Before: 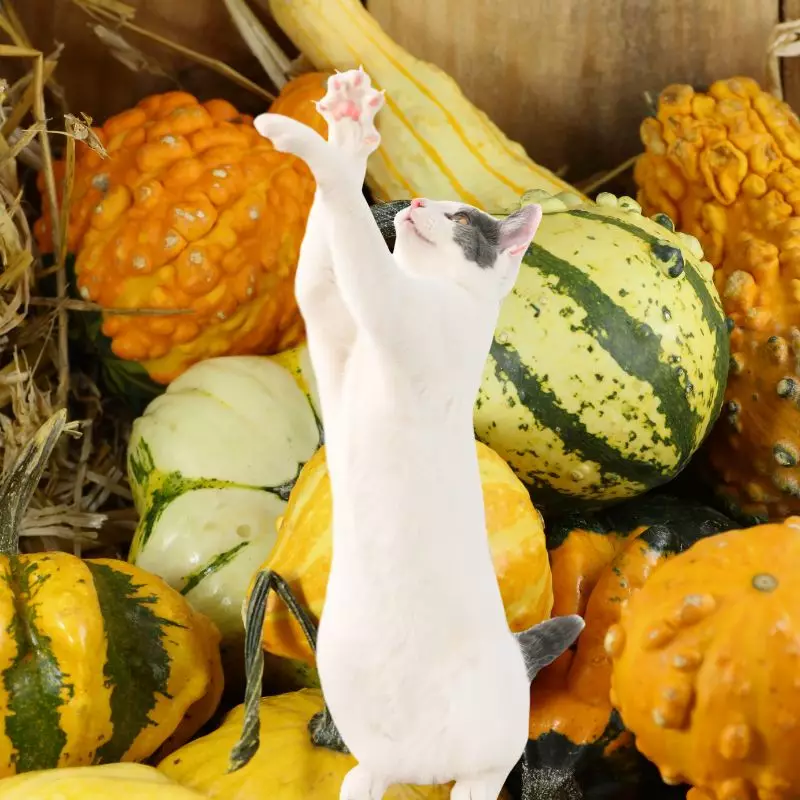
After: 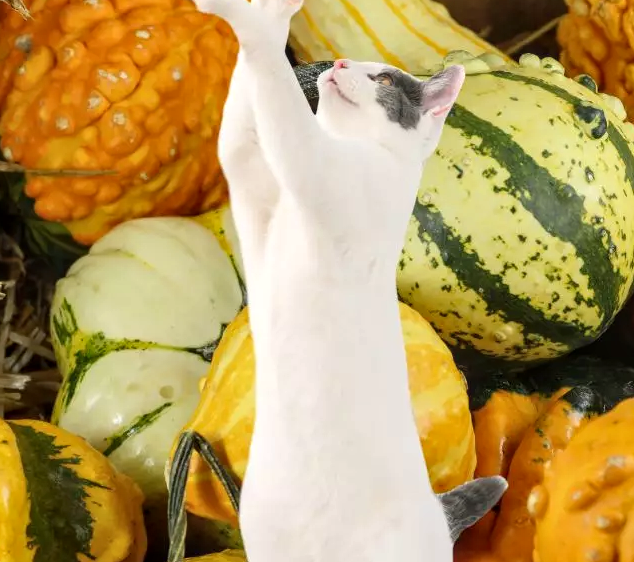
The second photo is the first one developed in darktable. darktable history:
crop: left 9.649%, top 17.407%, right 10.999%, bottom 12.297%
local contrast: on, module defaults
